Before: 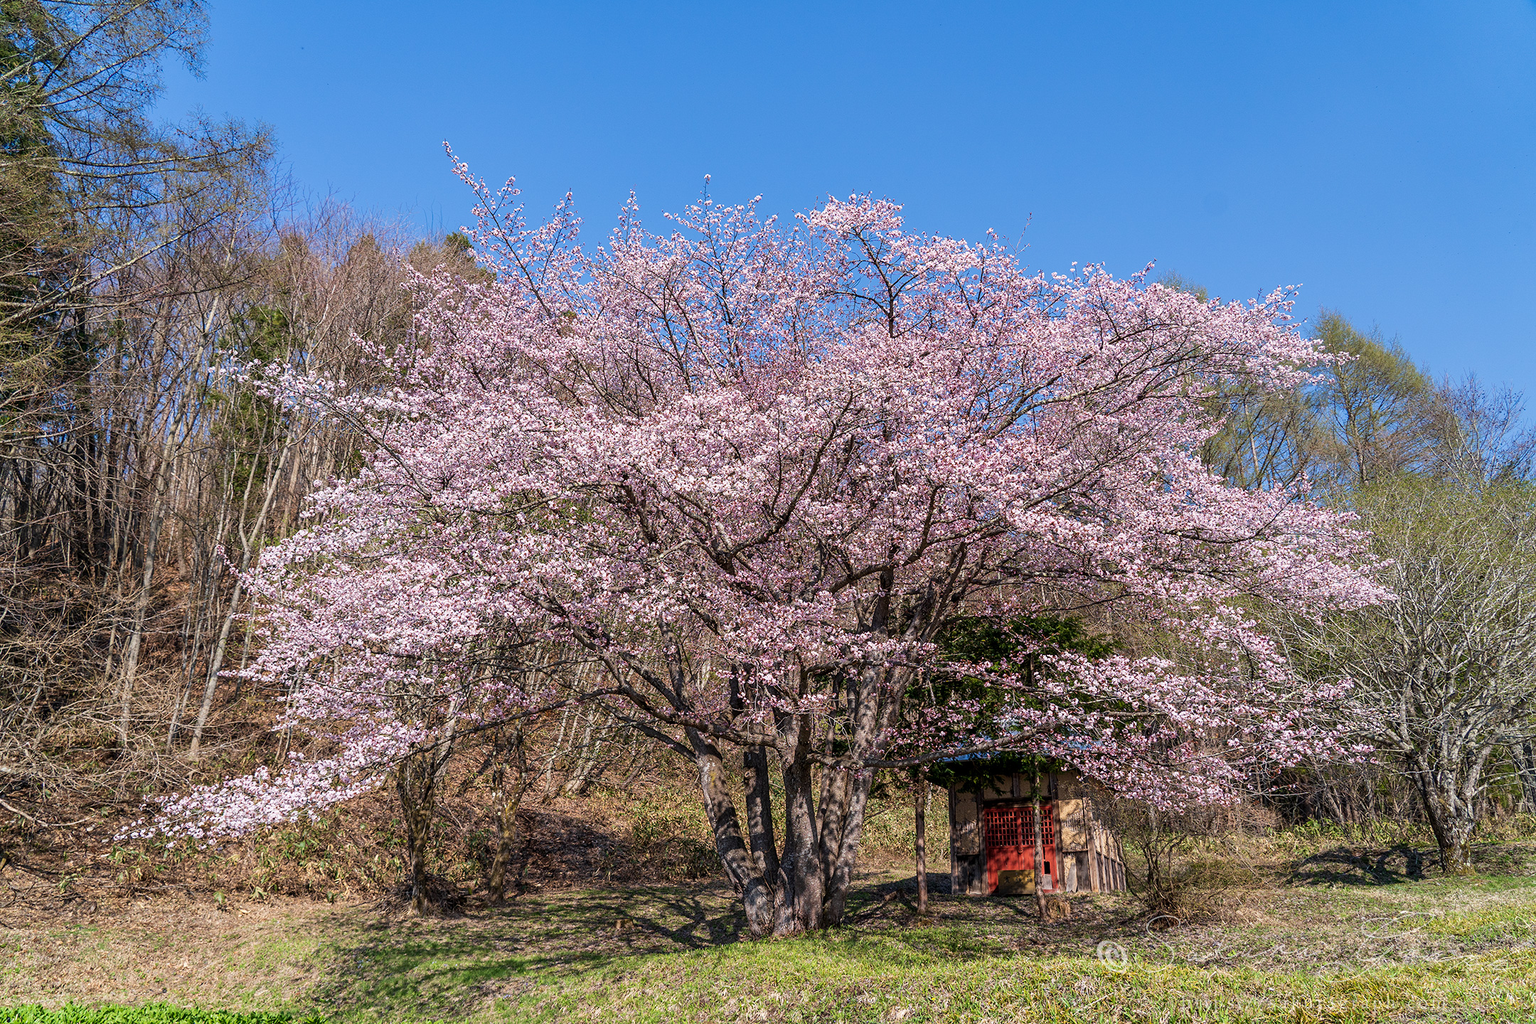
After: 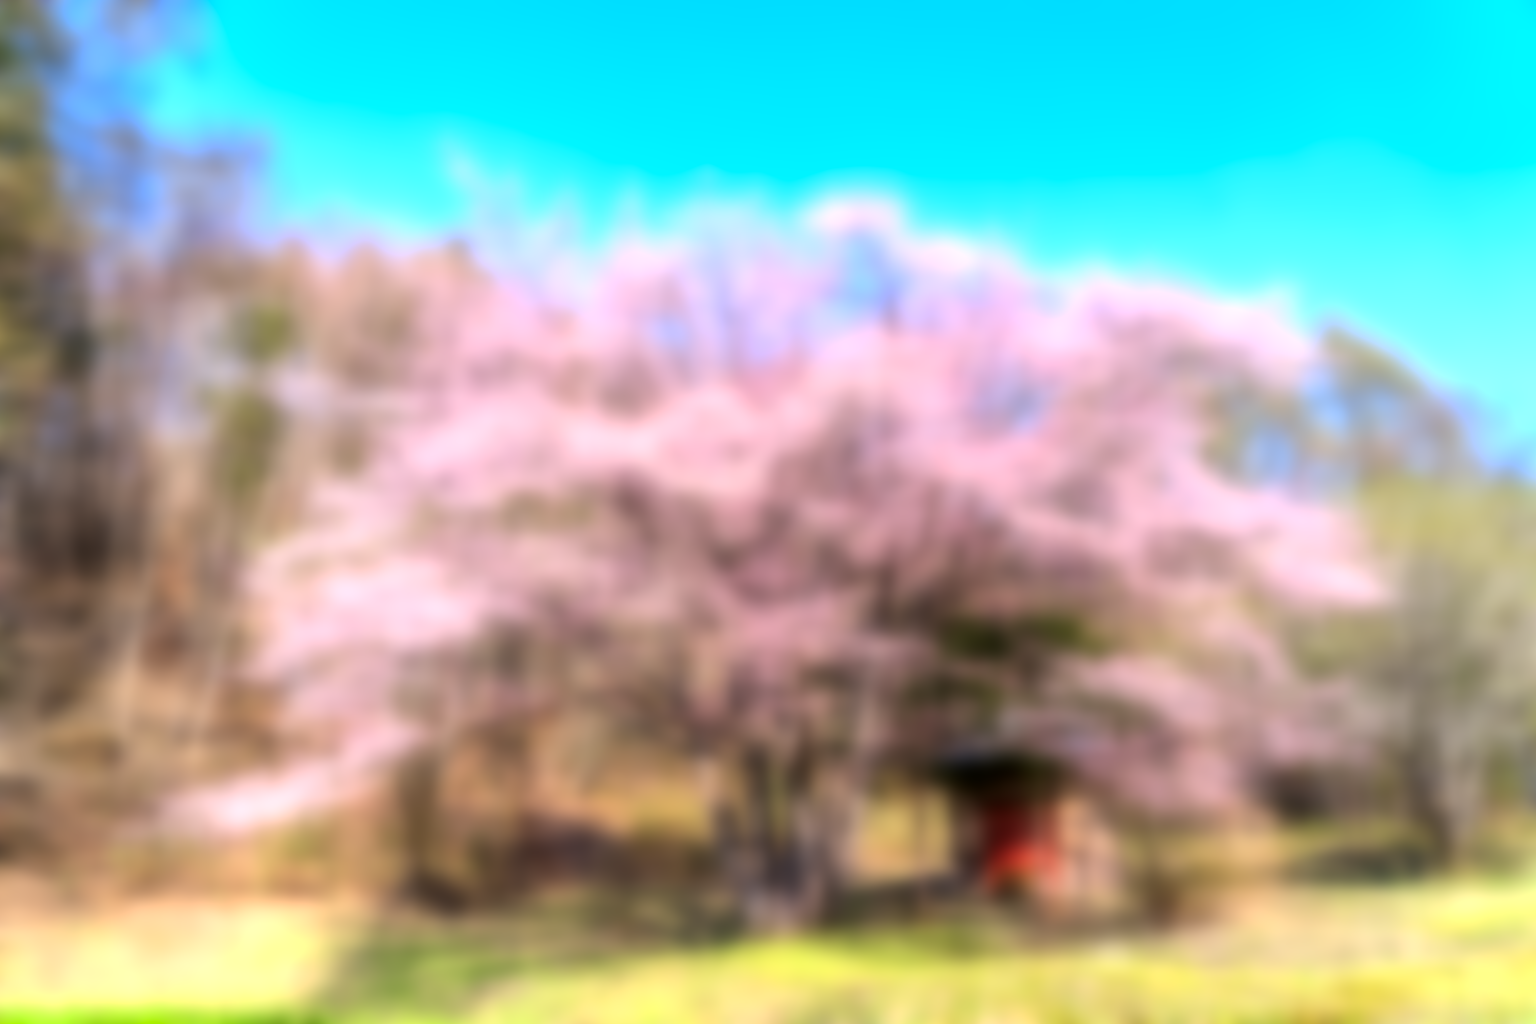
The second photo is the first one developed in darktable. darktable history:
exposure: black level correction 0, exposure 1.1 EV, compensate exposure bias true, compensate highlight preservation false
color balance: lift [0.991, 1, 1, 1], gamma [0.996, 1, 1, 1], input saturation 98.52%, contrast 20.34%, output saturation 103.72%
lowpass: radius 16, unbound 0
